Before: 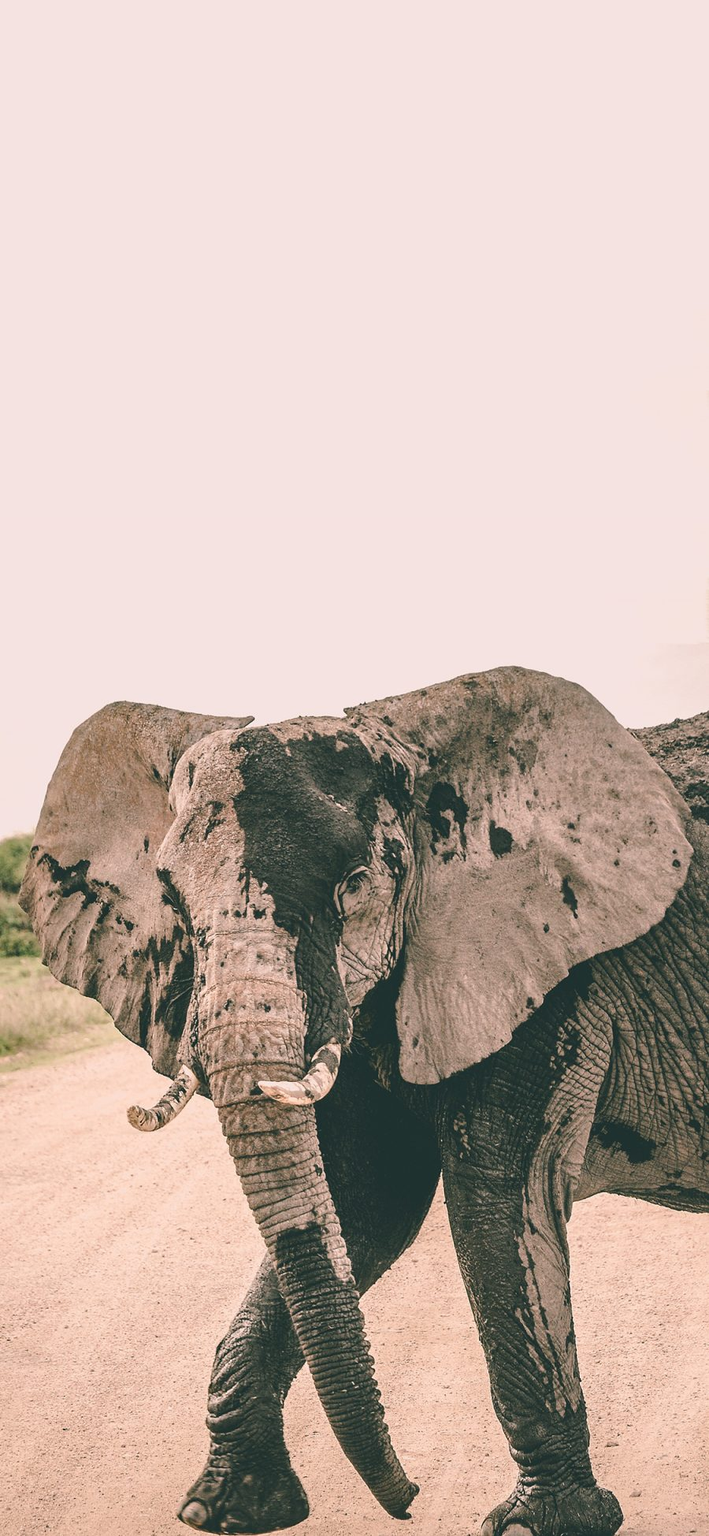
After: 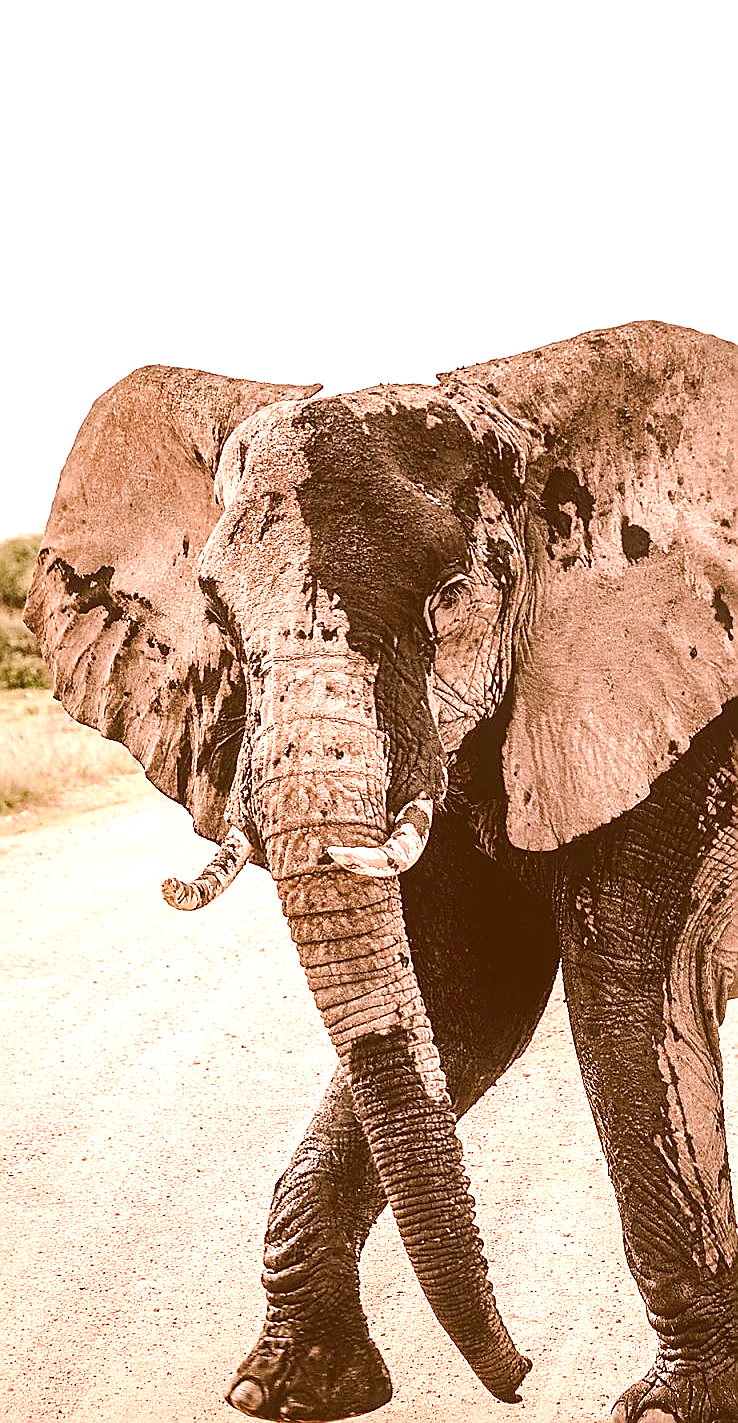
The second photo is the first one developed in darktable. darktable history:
sharpen: radius 1.418, amount 1.255, threshold 0.75
color correction: highlights a* 9.34, highlights b* 8.95, shadows a* 39.36, shadows b* 39.51, saturation 0.765
tone equalizer: -8 EV -0.742 EV, -7 EV -0.738 EV, -6 EV -0.596 EV, -5 EV -0.411 EV, -3 EV 0.389 EV, -2 EV 0.6 EV, -1 EV 0.679 EV, +0 EV 0.745 EV
crop: top 26.966%, right 17.98%
color balance rgb: shadows lift › luminance -10.241%, global offset › hue 168.51°, linear chroma grading › global chroma 15.126%, perceptual saturation grading › global saturation 20%, perceptual saturation grading › highlights -49.911%, perceptual saturation grading › shadows 24.908%, global vibrance 20%
